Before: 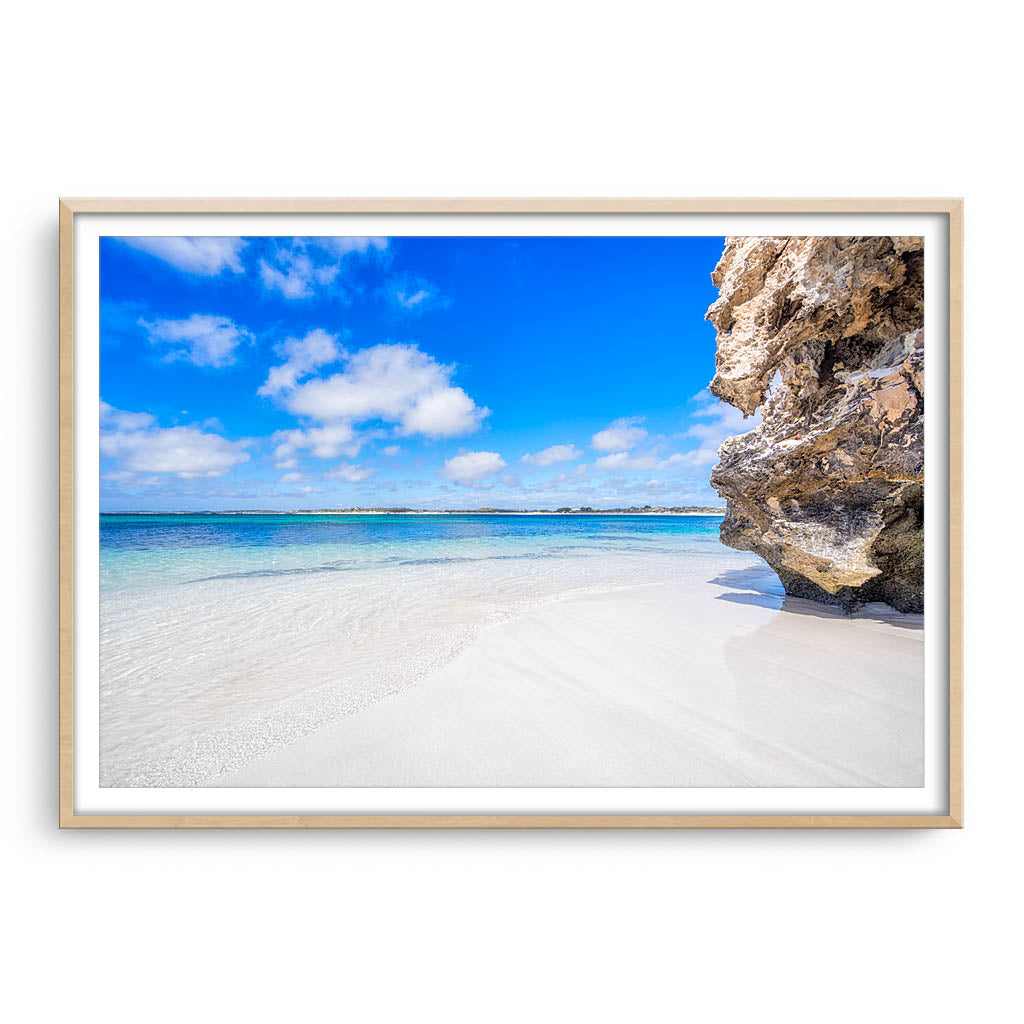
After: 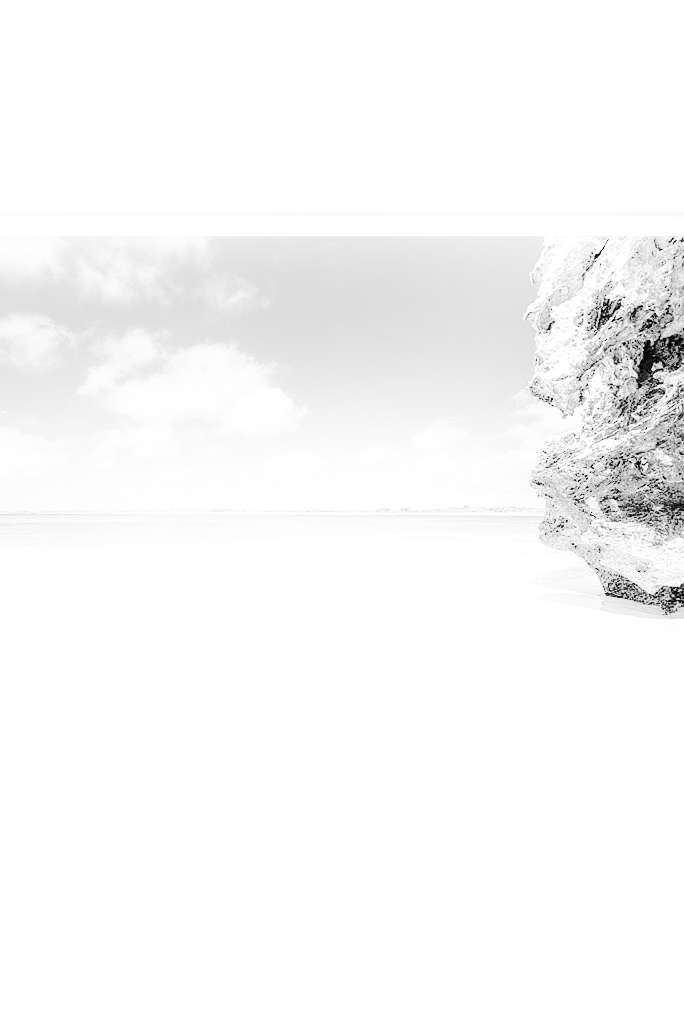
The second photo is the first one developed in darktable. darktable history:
color zones: curves: ch1 [(0, -0.014) (0.143, -0.013) (0.286, -0.013) (0.429, -0.016) (0.571, -0.019) (0.714, -0.015) (0.857, 0.002) (1, -0.014)]
local contrast: highlights 100%, shadows 100%, detail 120%, midtone range 0.2
color correction: highlights a* -2.73, highlights b* -2.09, shadows a* 2.41, shadows b* 2.73
base curve: curves: ch0 [(0, 0) (0.028, 0.03) (0.121, 0.232) (0.46, 0.748) (0.859, 0.968) (1, 1)], preserve colors none
crop and rotate: left 17.732%, right 15.423%
shadows and highlights: shadows -90, highlights 90, soften with gaussian
